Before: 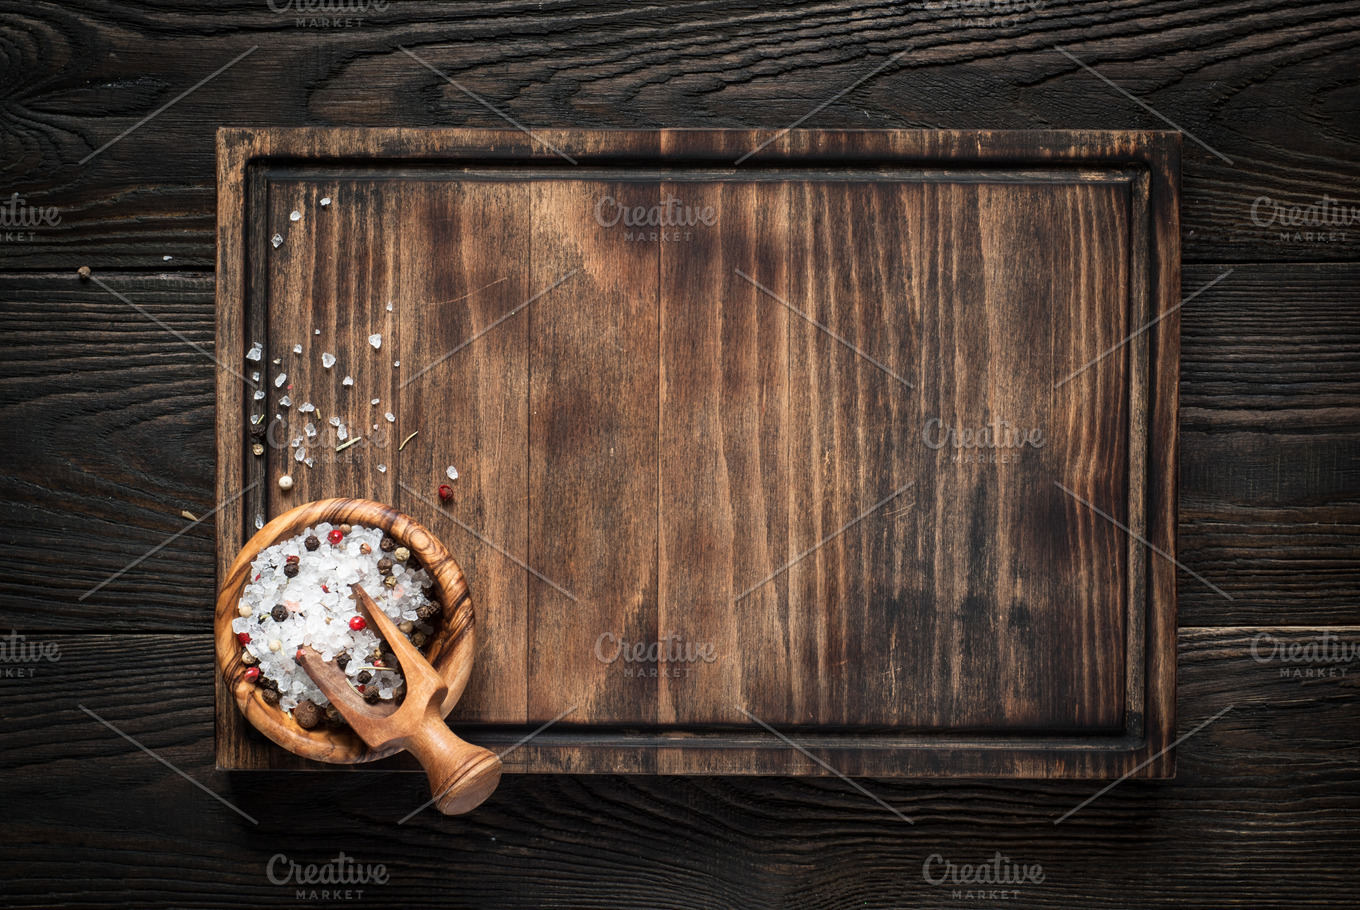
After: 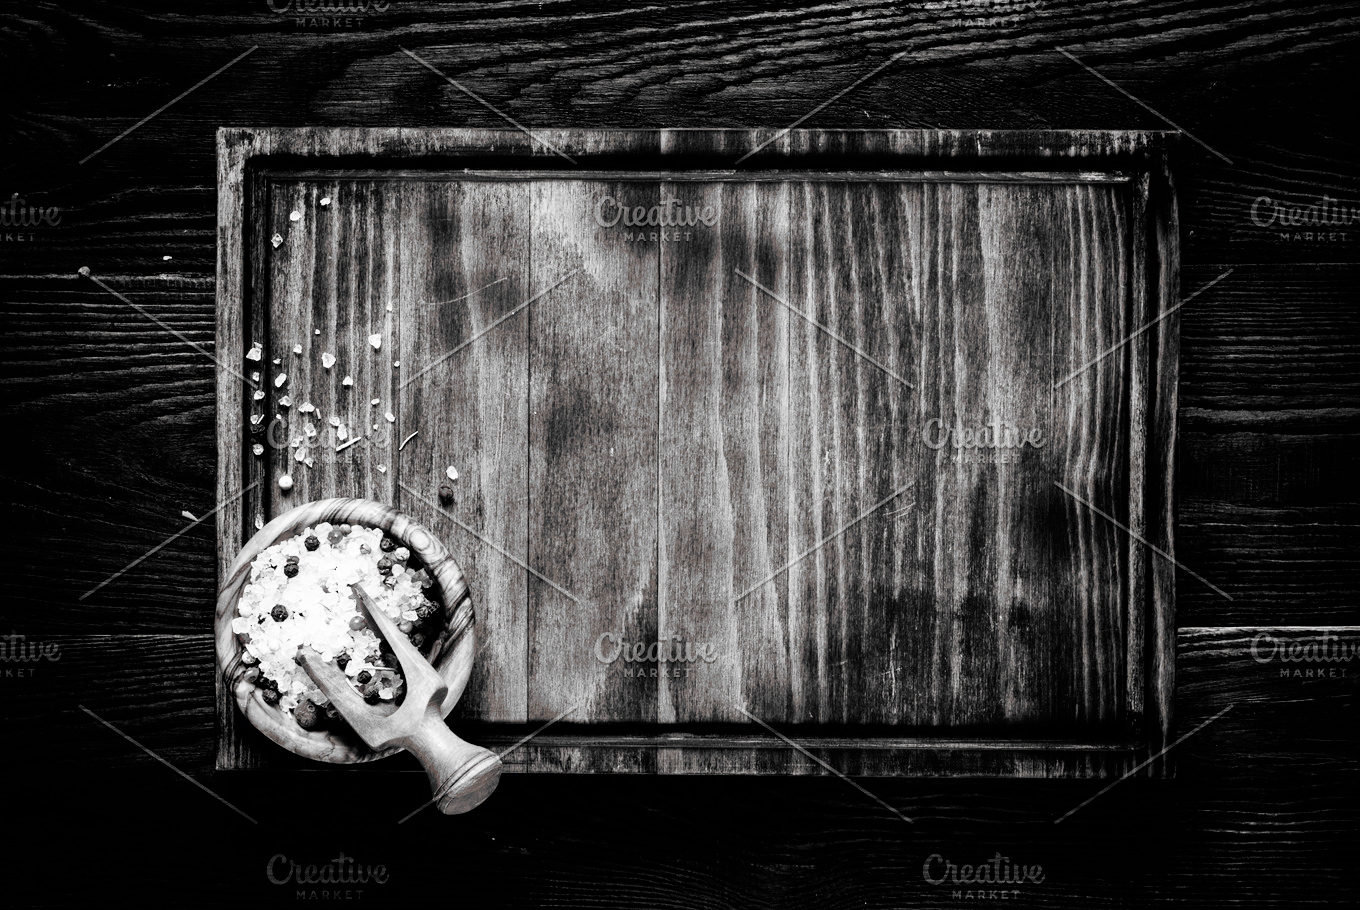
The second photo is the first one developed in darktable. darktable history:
tone equalizer: -8 EV -0.444 EV, -7 EV -0.417 EV, -6 EV -0.342 EV, -5 EV -0.195 EV, -3 EV 0.224 EV, -2 EV 0.332 EV, -1 EV 0.384 EV, +0 EV 0.405 EV
exposure: exposure 0.178 EV, compensate highlight preservation false
filmic rgb: black relative exposure -5.13 EV, white relative exposure 3.51 EV, hardness 3.19, contrast 1.501, highlights saturation mix -48.51%, add noise in highlights 0.001, color science v3 (2019), use custom middle-gray values true, iterations of high-quality reconstruction 0, contrast in highlights soft
